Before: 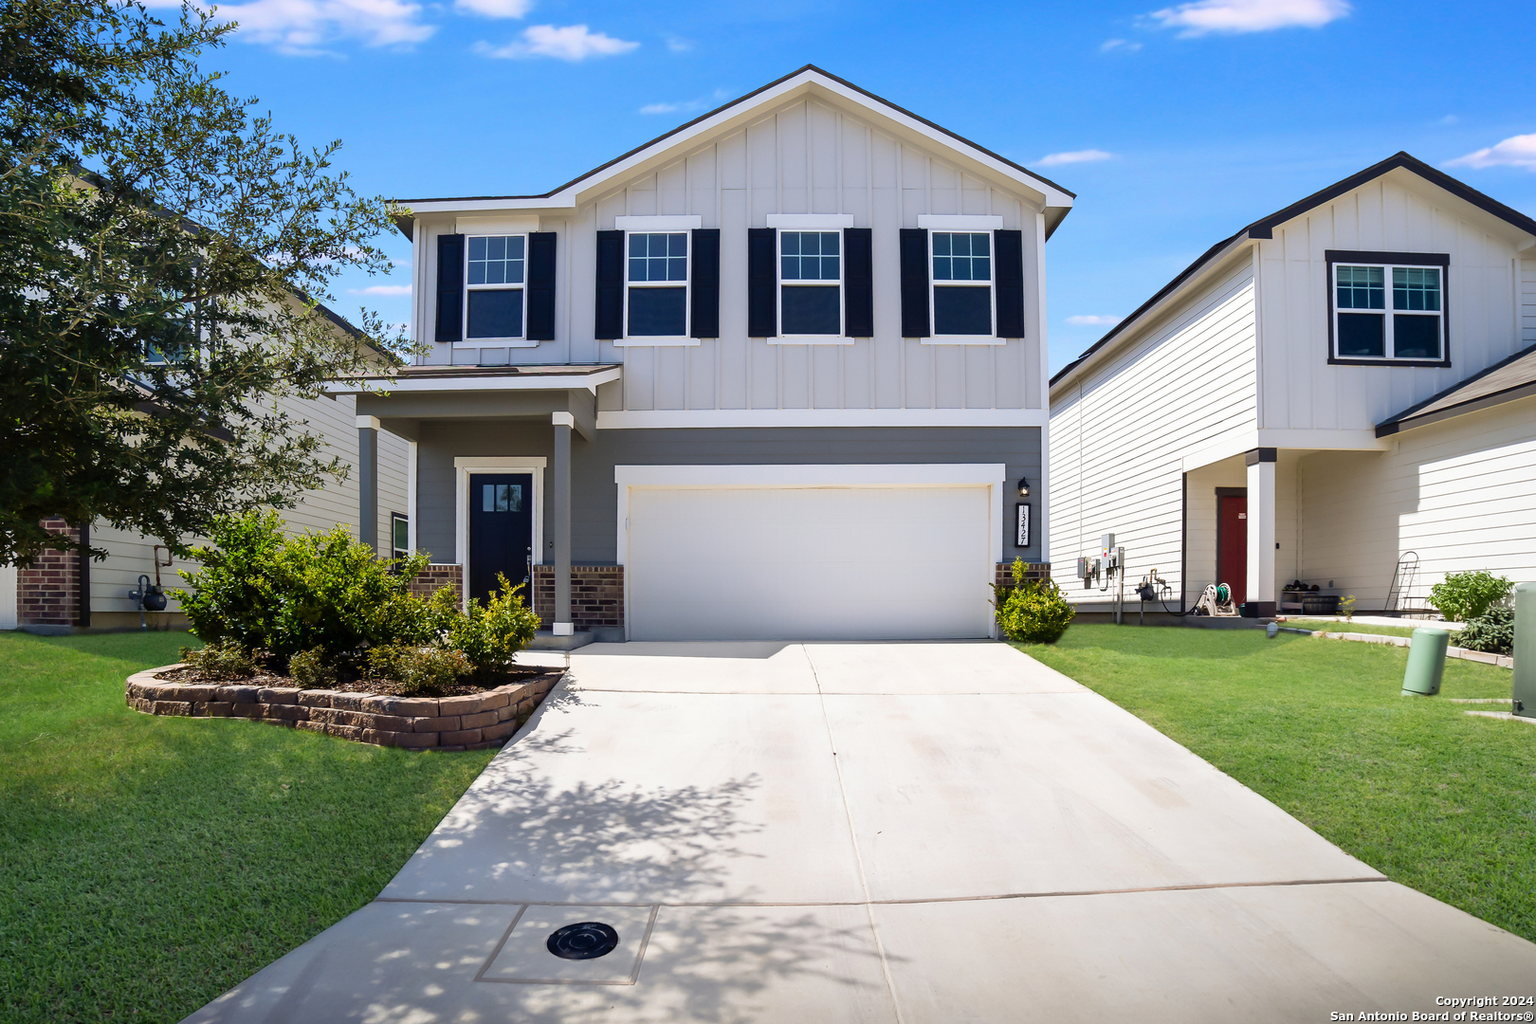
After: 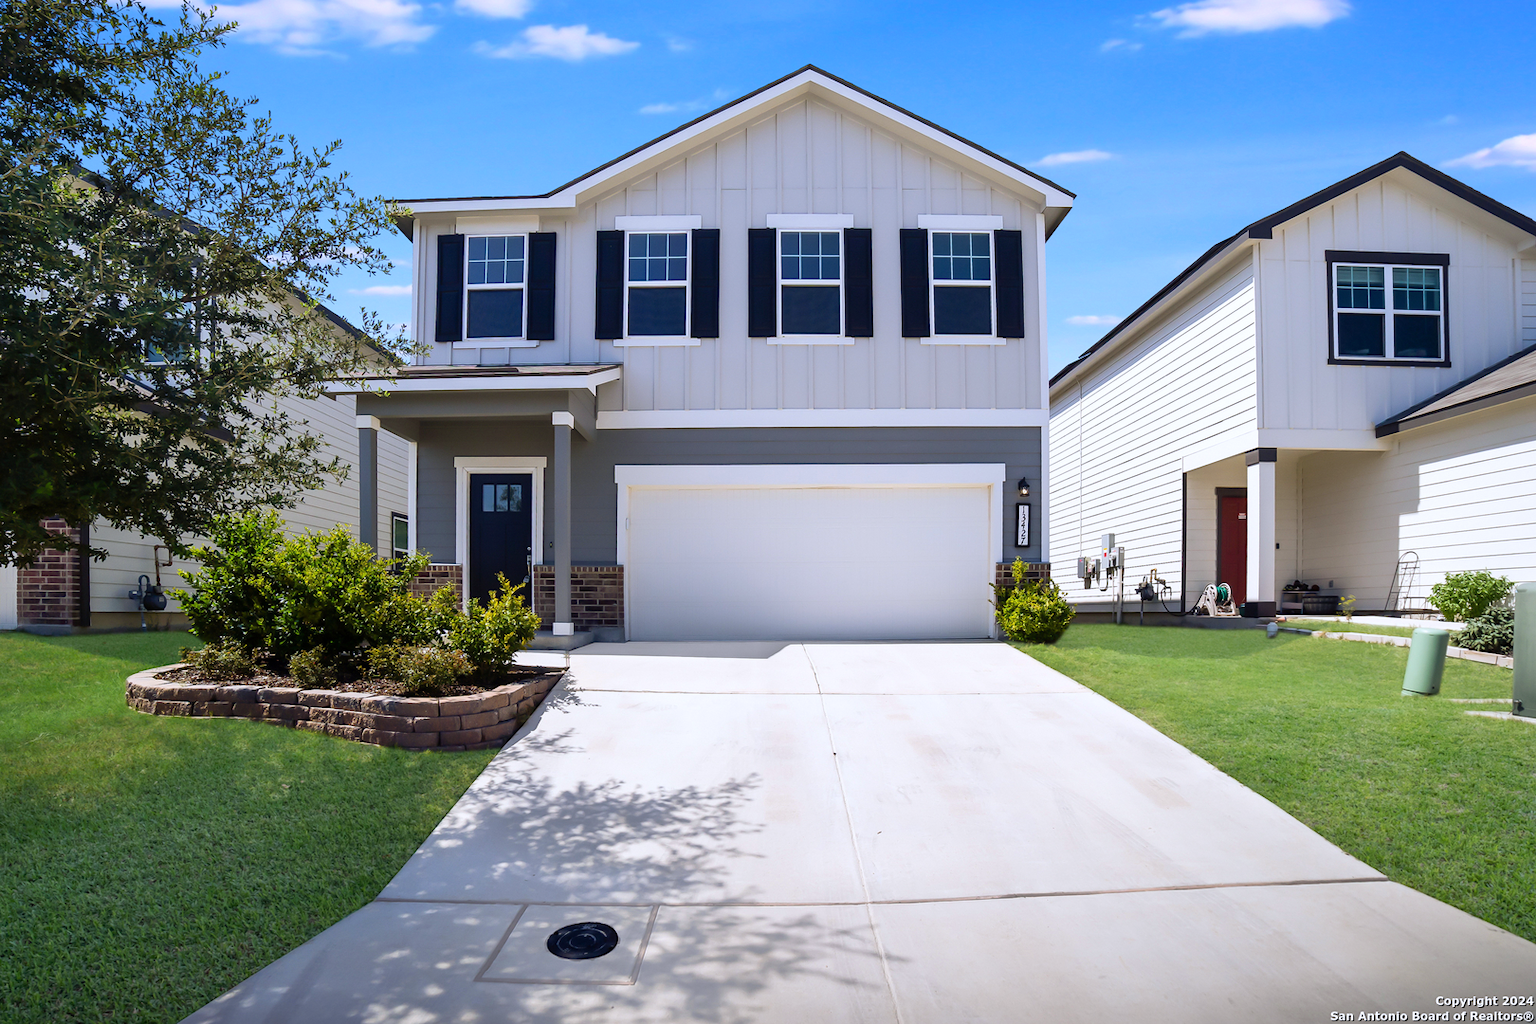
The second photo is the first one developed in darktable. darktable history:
white balance: red 0.984, blue 1.059
